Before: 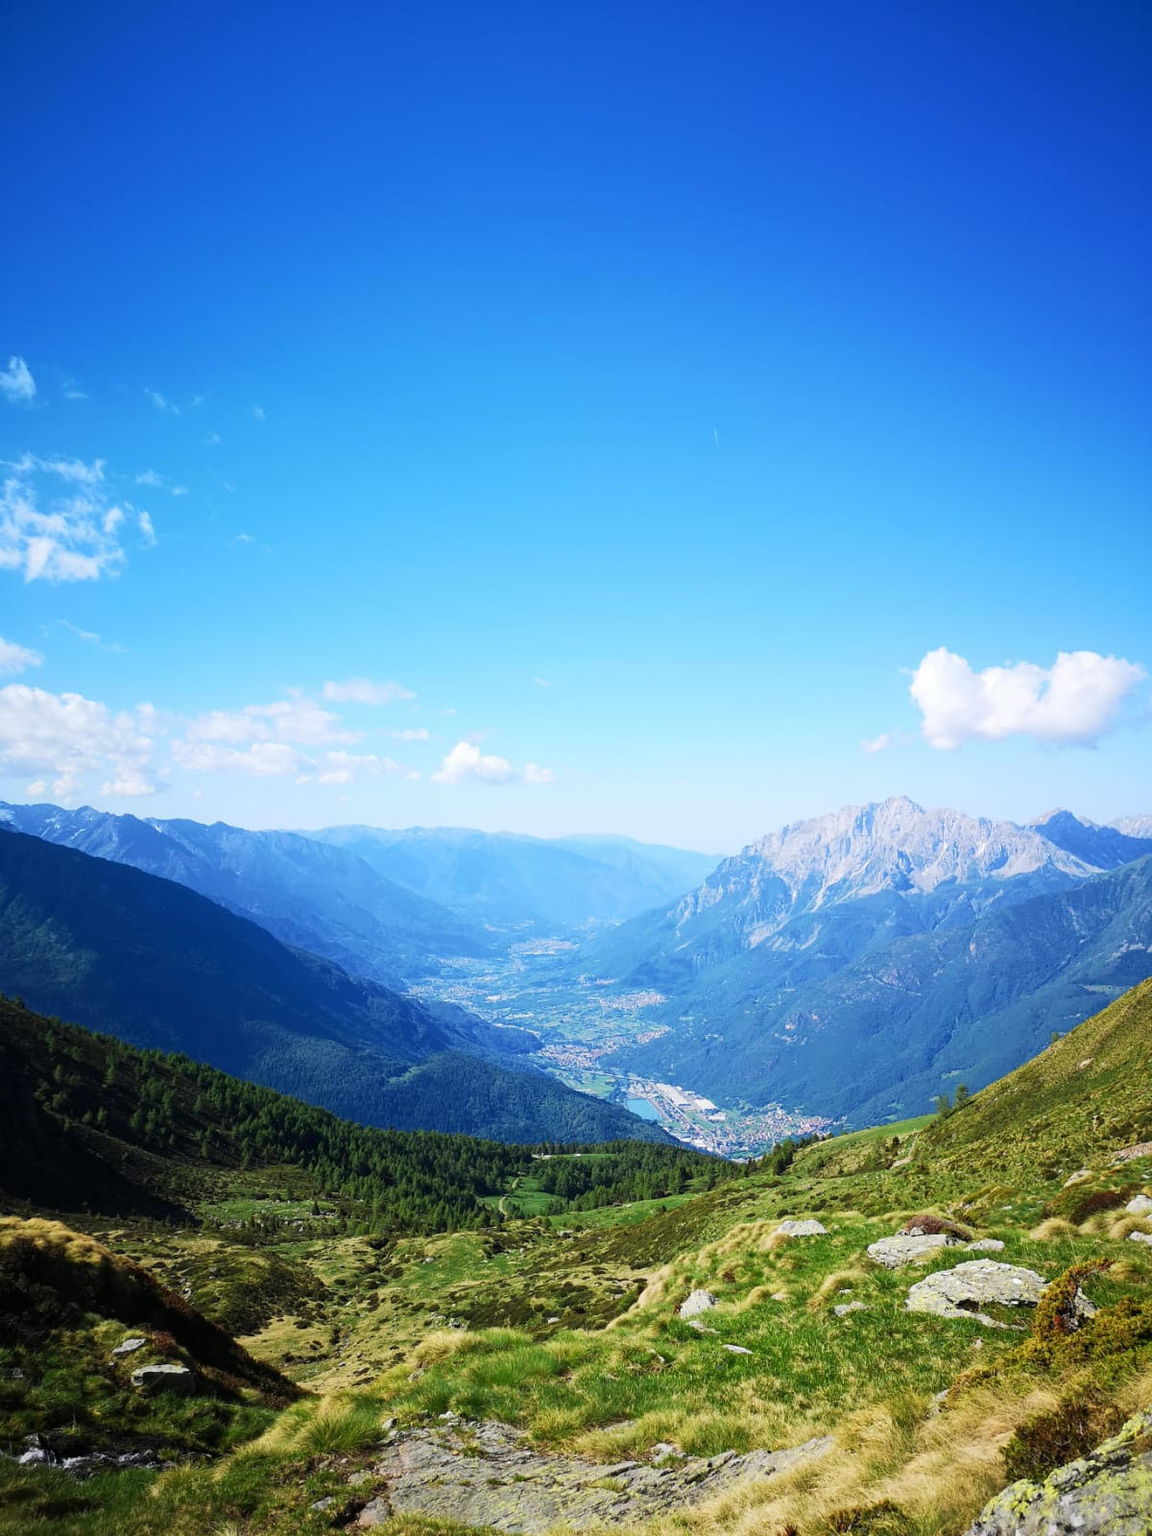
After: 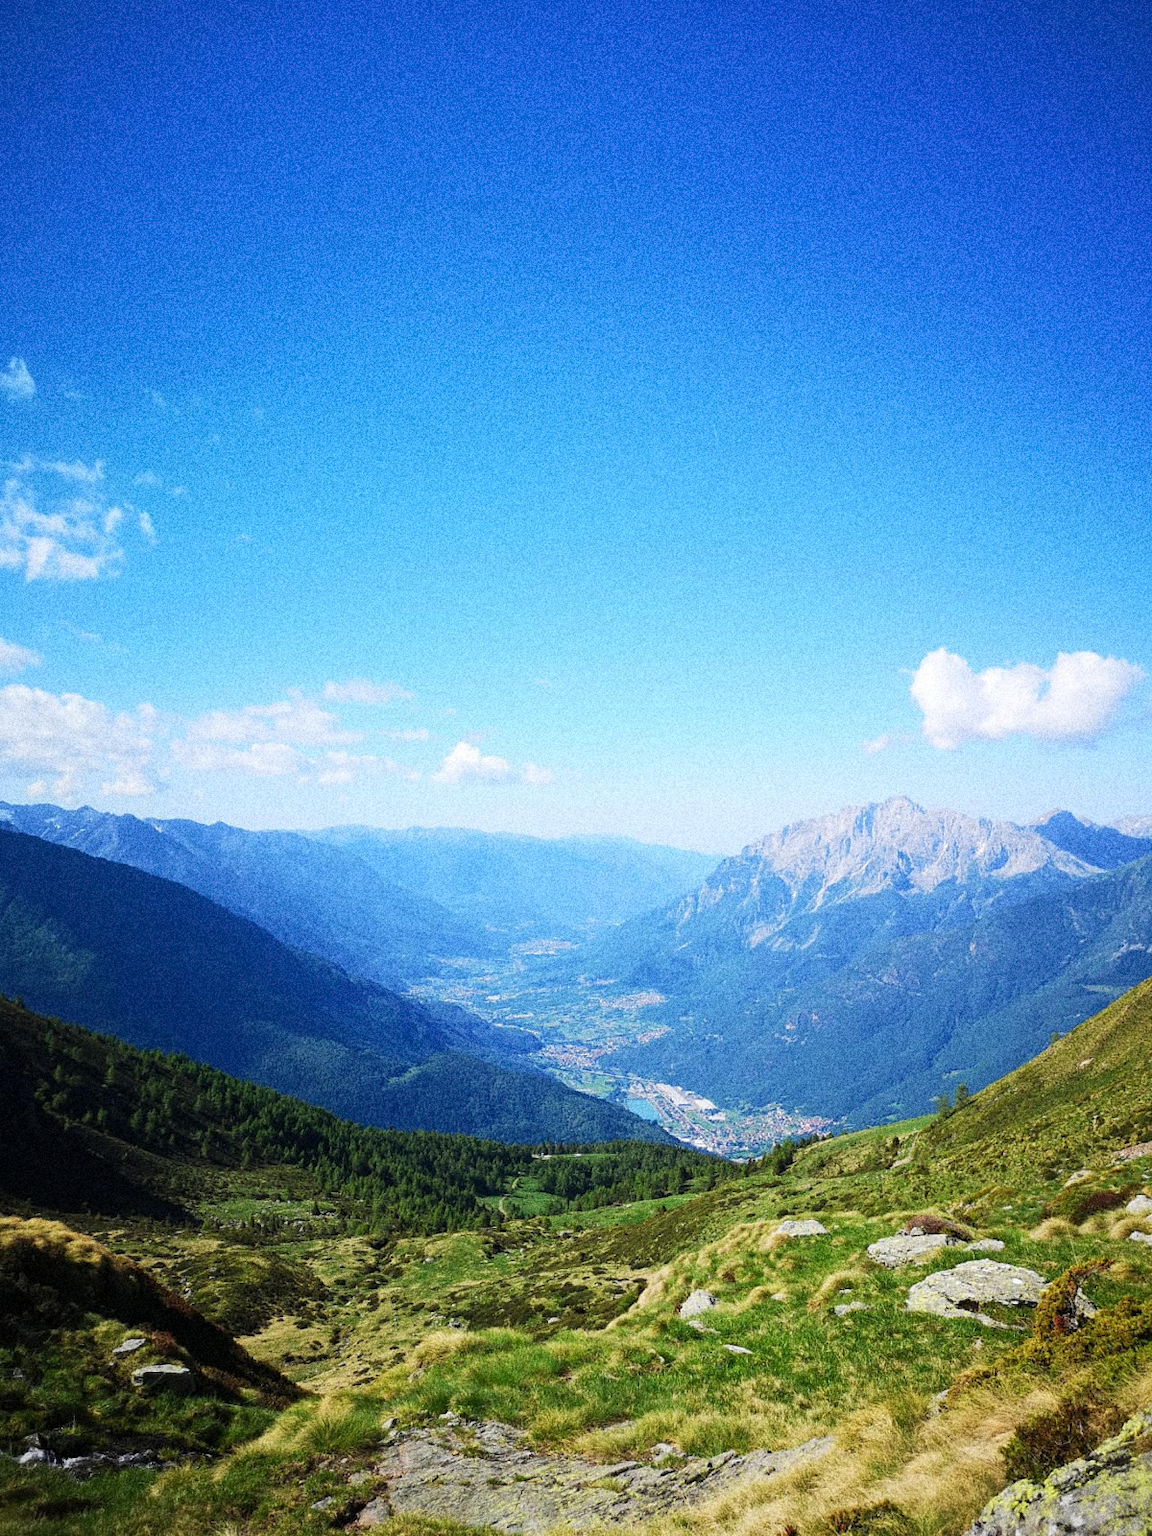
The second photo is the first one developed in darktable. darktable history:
grain: coarseness 14.49 ISO, strength 48.04%, mid-tones bias 35%
